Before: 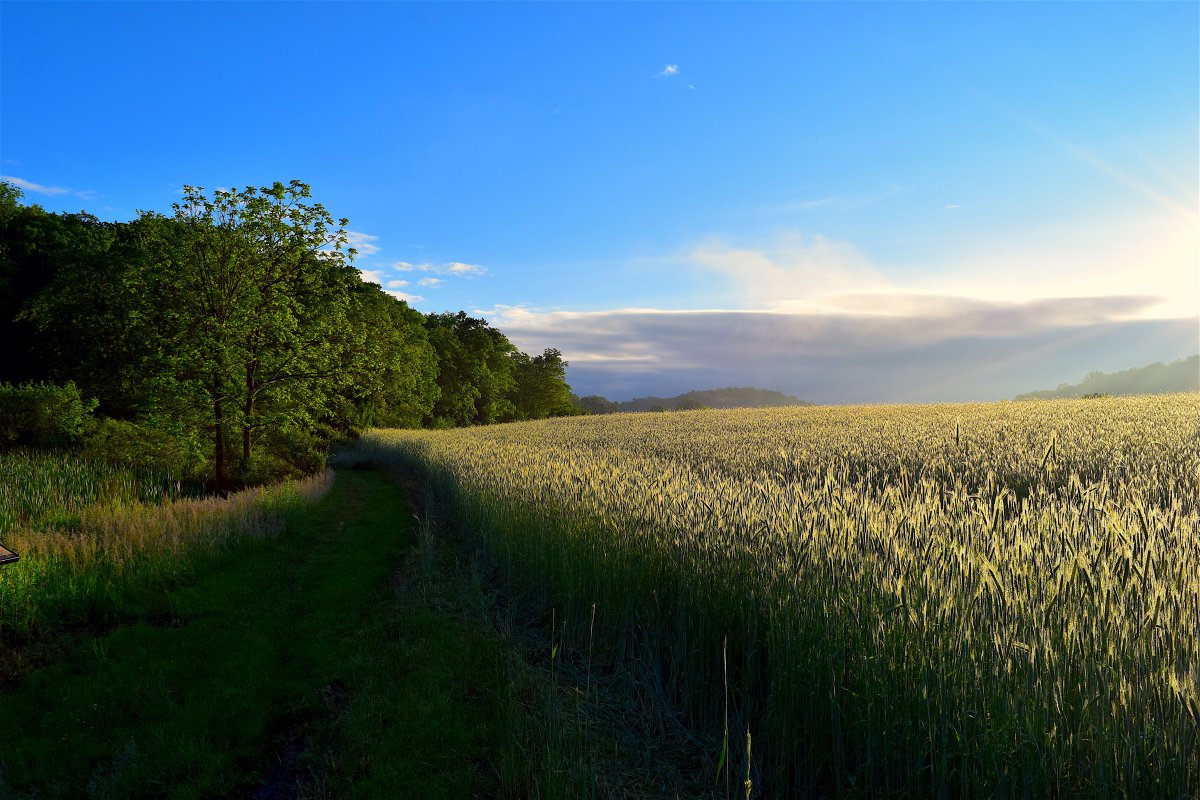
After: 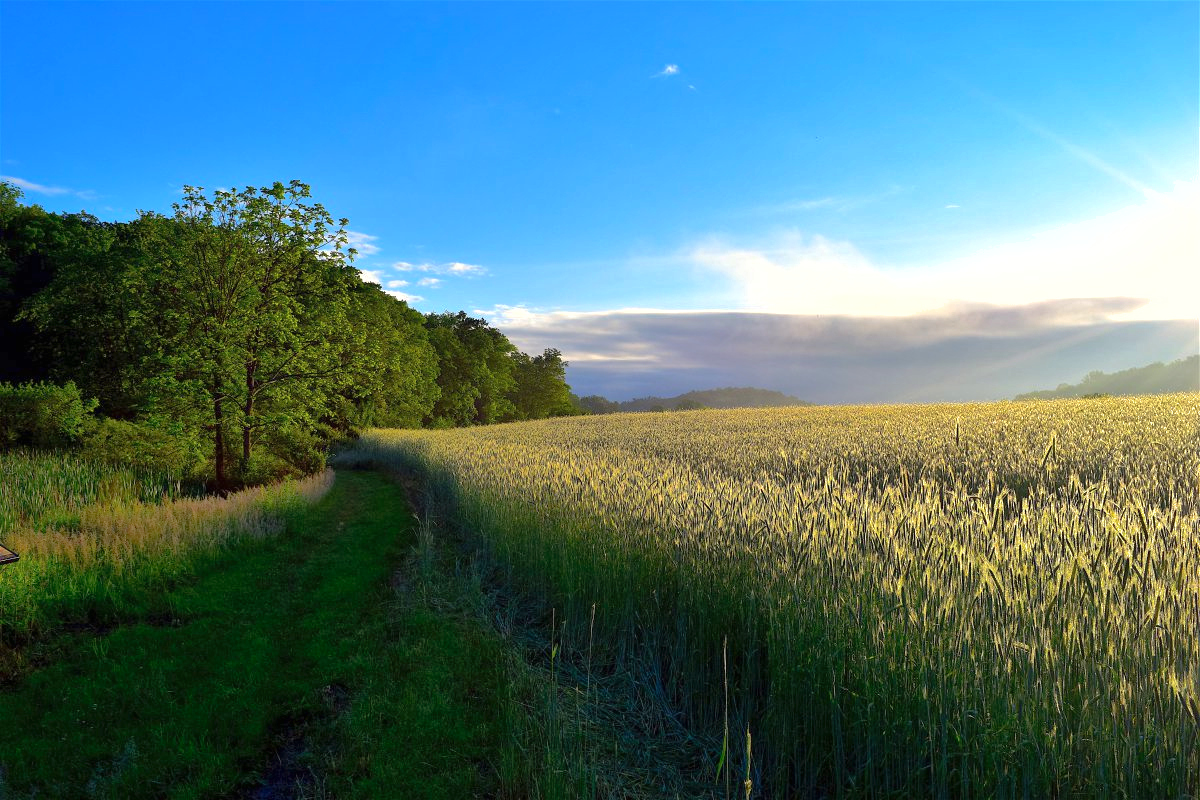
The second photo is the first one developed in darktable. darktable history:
exposure: black level correction 0, exposure 0.397 EV, compensate highlight preservation false
shadows and highlights: on, module defaults
